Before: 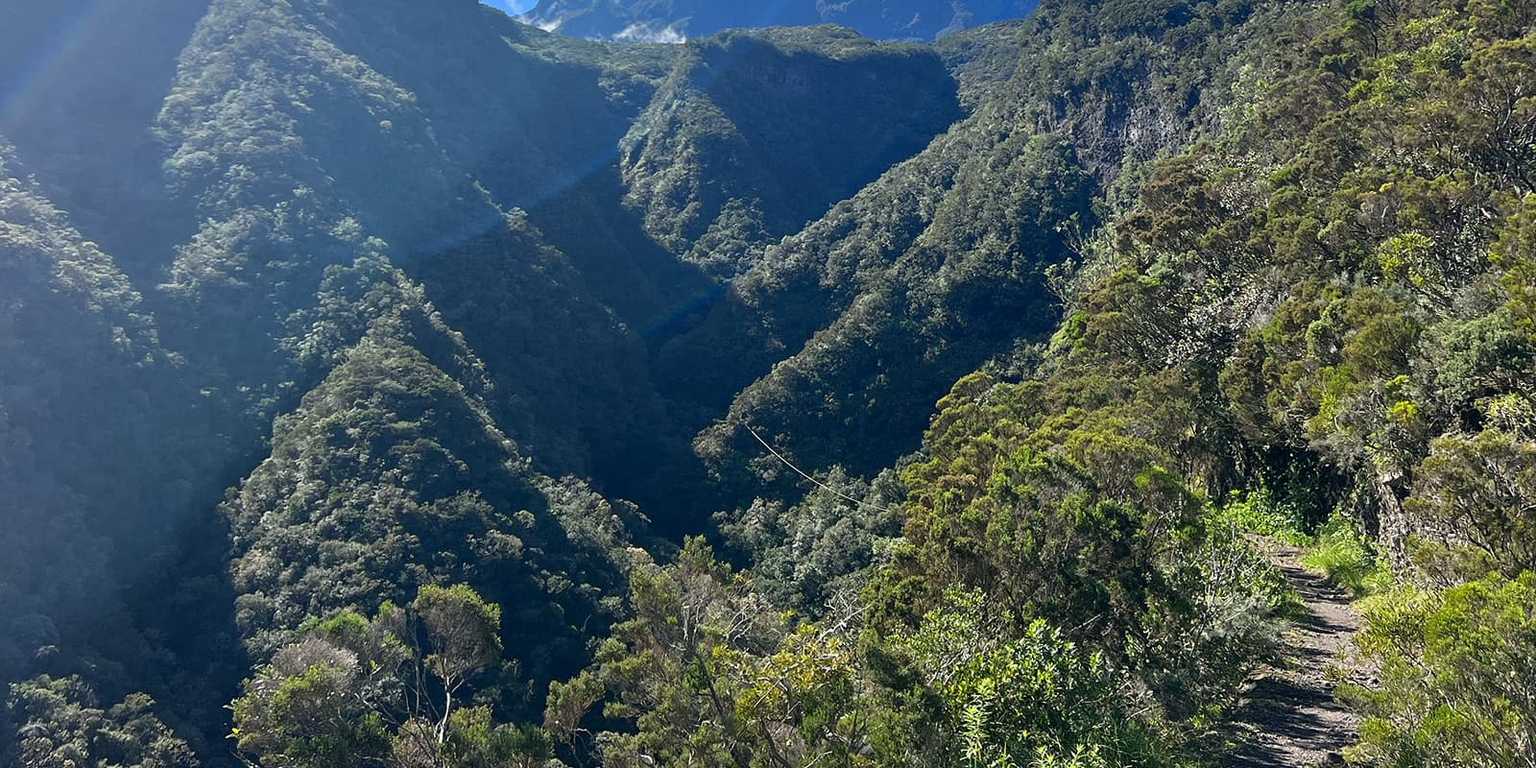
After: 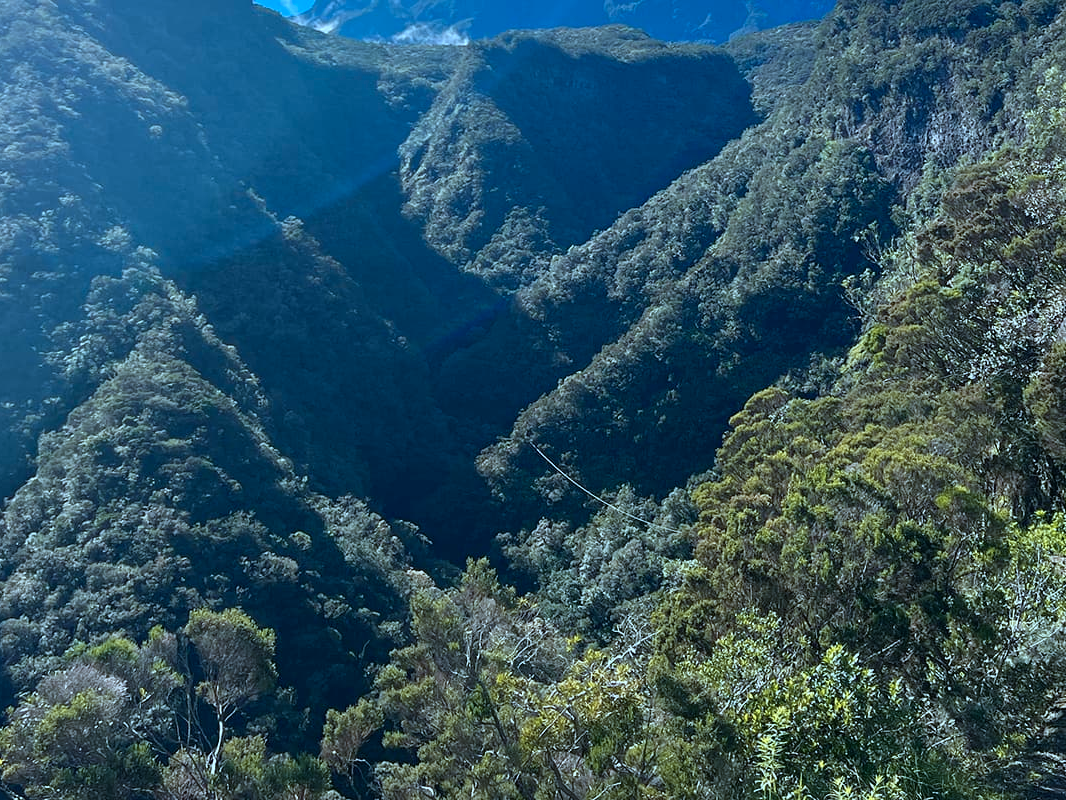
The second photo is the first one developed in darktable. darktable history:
crop: left 15.419%, right 17.914%
color correction: highlights a* -9.35, highlights b* -23.15
tone equalizer: on, module defaults
color zones: curves: ch2 [(0, 0.5) (0.143, 0.5) (0.286, 0.489) (0.415, 0.421) (0.571, 0.5) (0.714, 0.5) (0.857, 0.5) (1, 0.5)]
